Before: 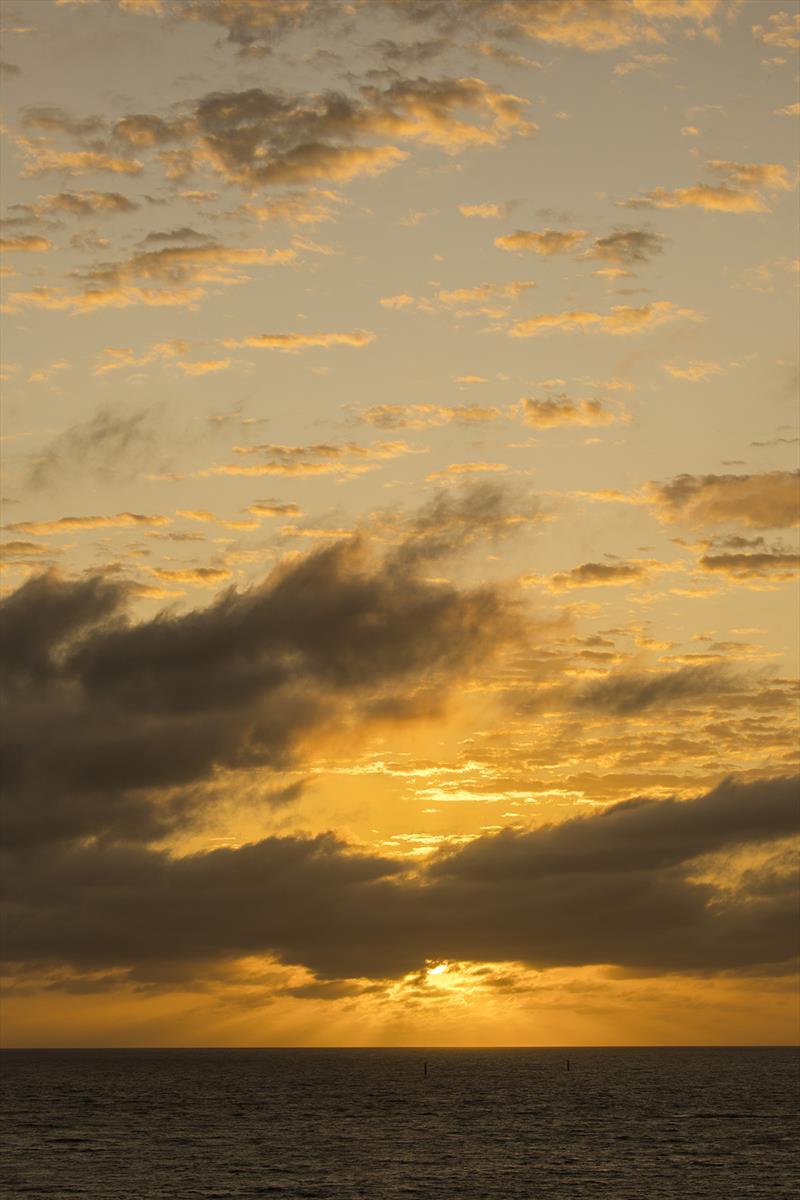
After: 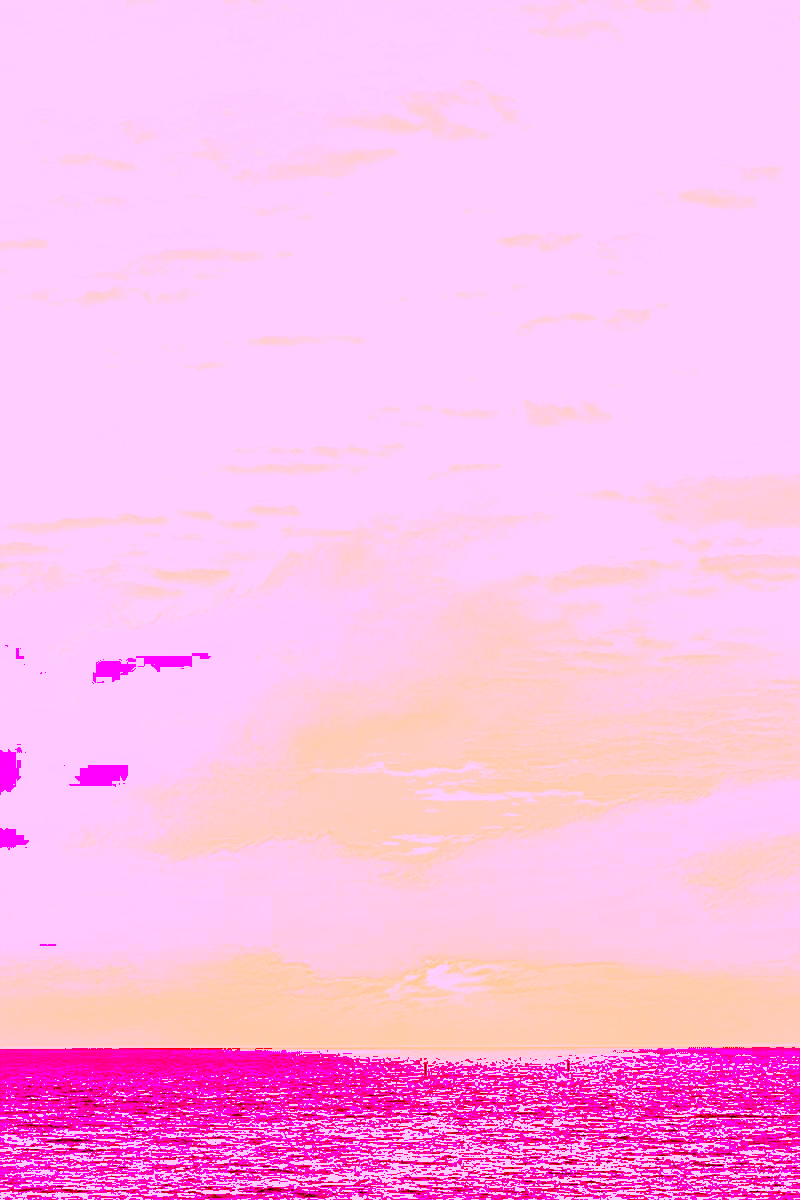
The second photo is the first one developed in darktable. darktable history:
white balance: red 8, blue 8
sharpen: on, module defaults
shadows and highlights: on, module defaults
